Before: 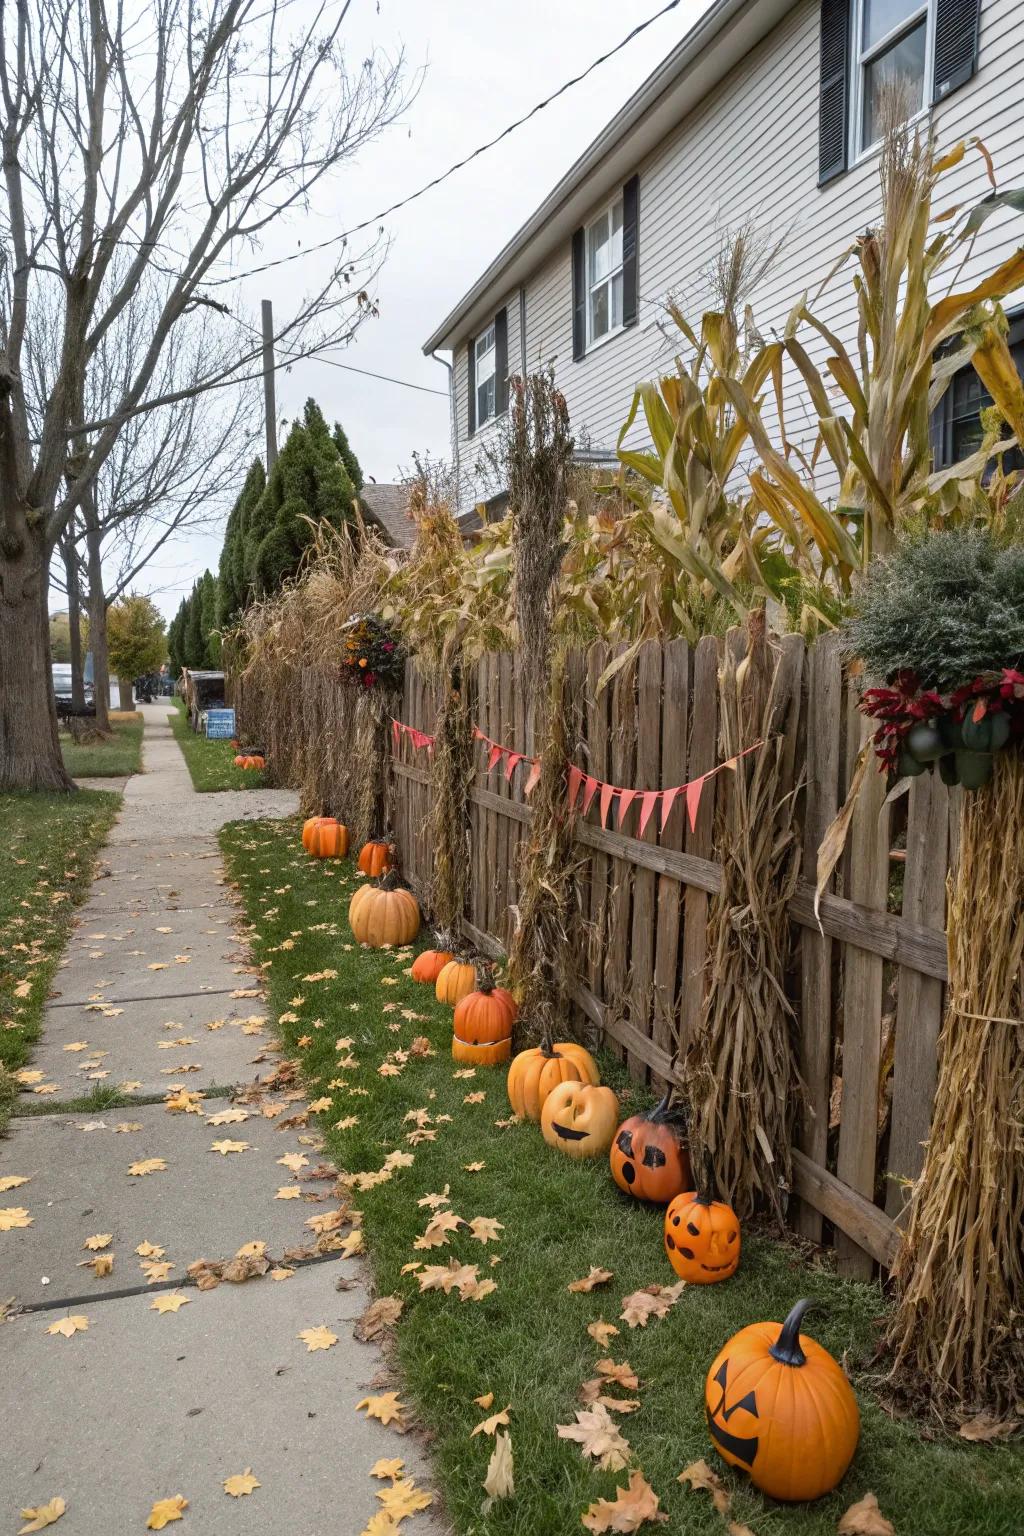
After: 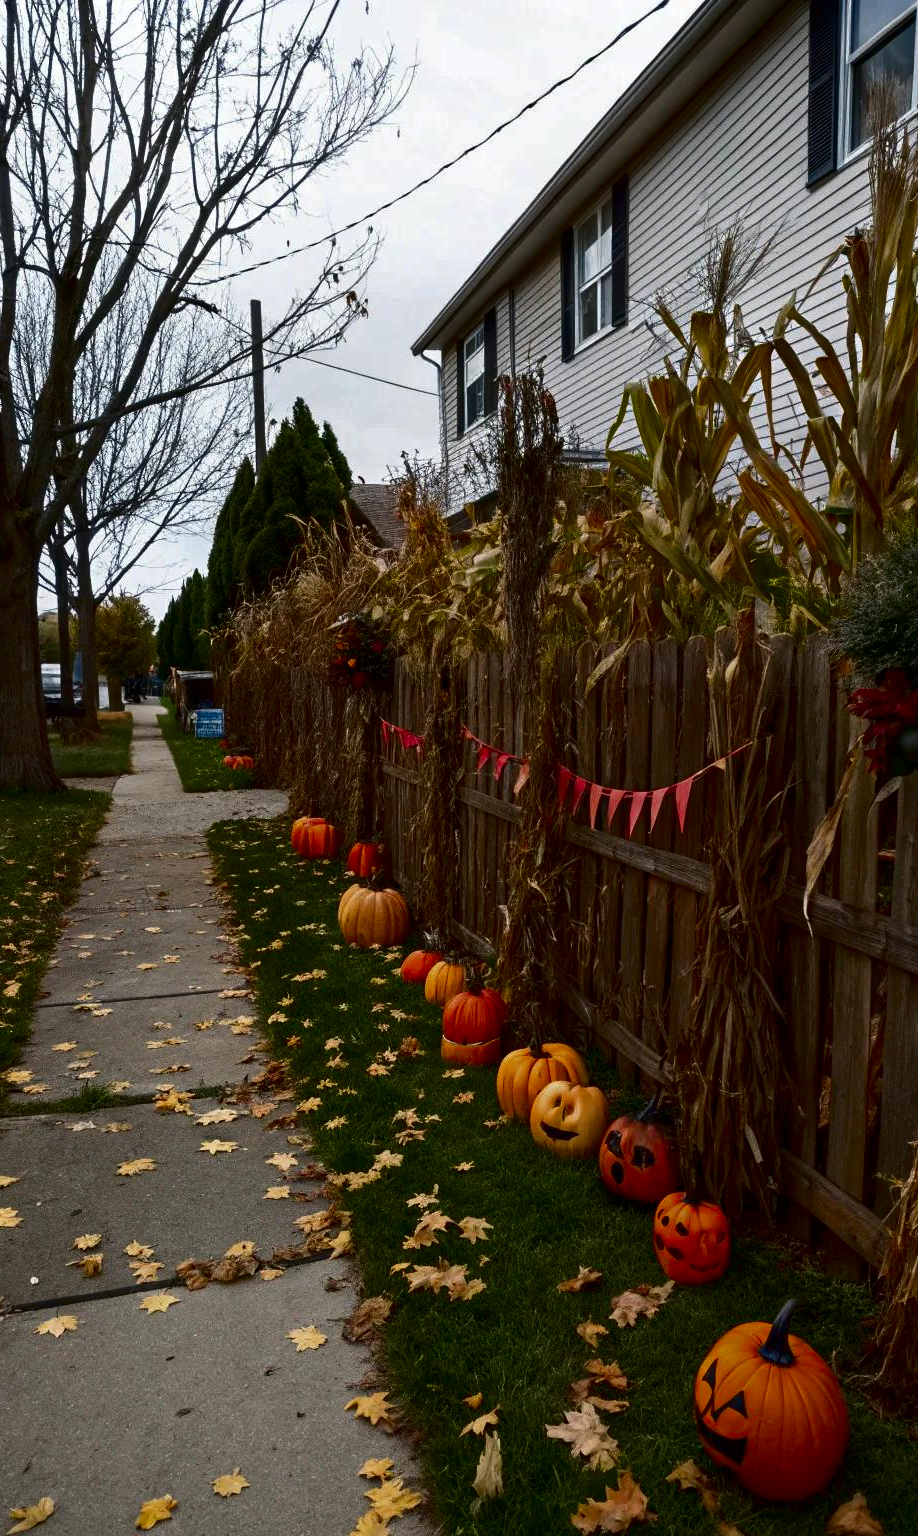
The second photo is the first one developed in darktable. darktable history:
contrast brightness saturation: contrast 0.091, brightness -0.599, saturation 0.171
crop and rotate: left 1.147%, right 9.113%
